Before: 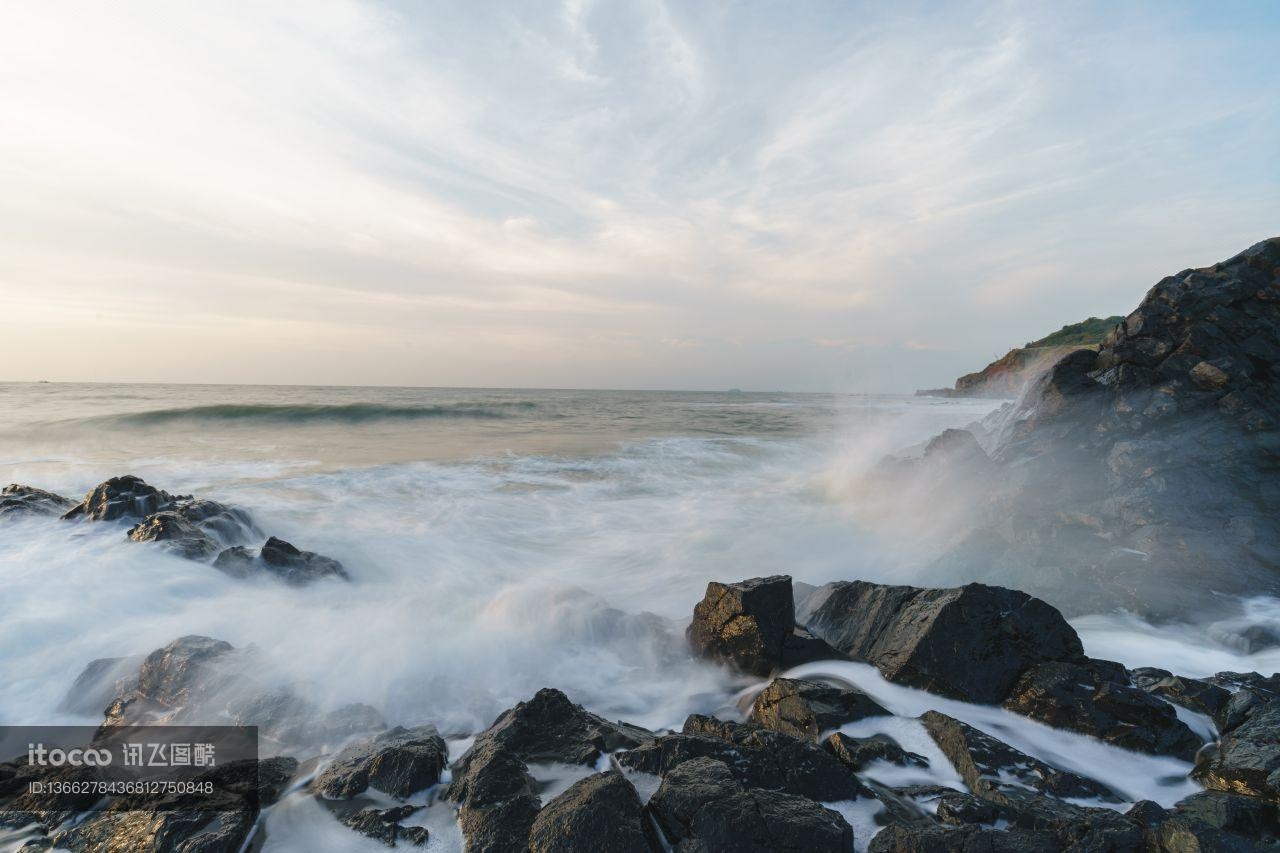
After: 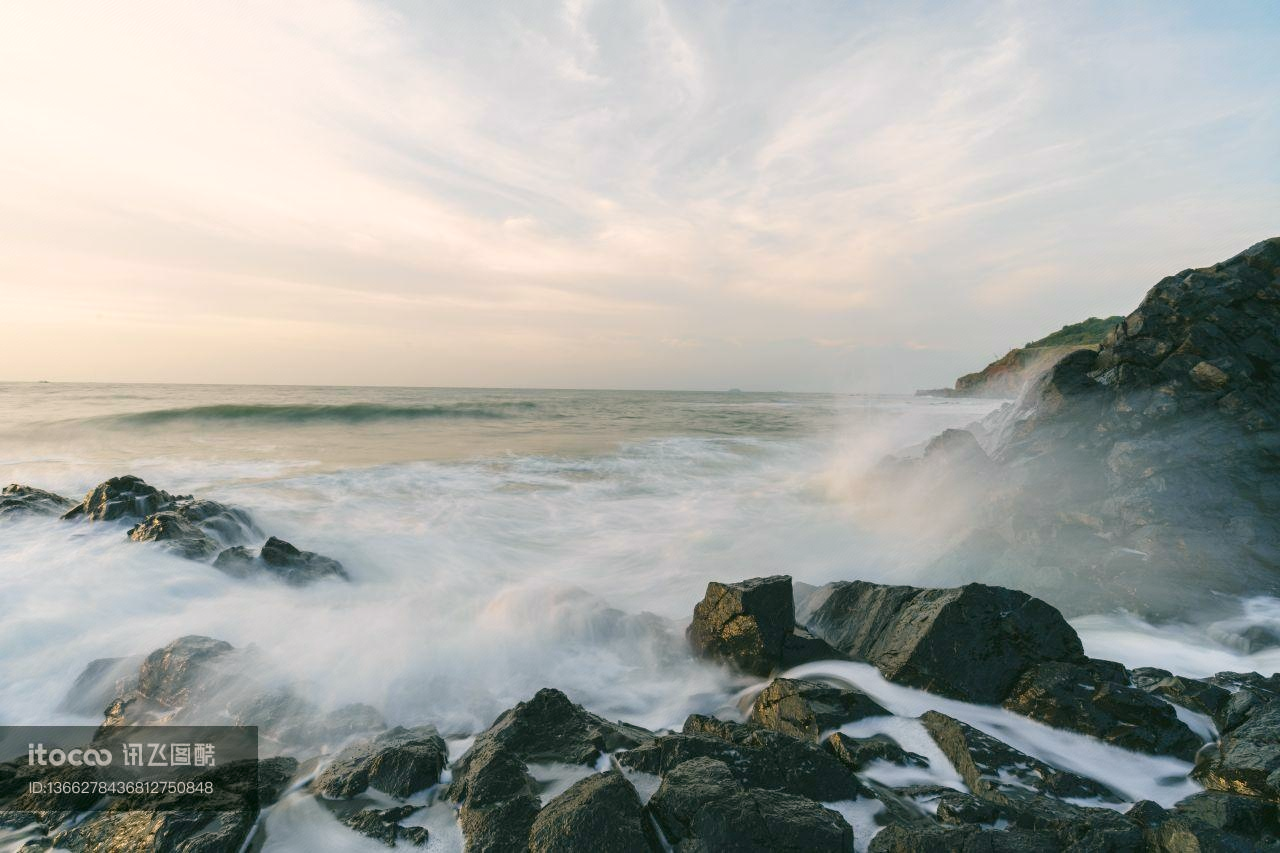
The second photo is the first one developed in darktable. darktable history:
color correction: highlights a* 4.09, highlights b* 4.99, shadows a* -7.96, shadows b* 4.9
contrast brightness saturation: contrast 0.054, brightness 0.067, saturation 0.012
